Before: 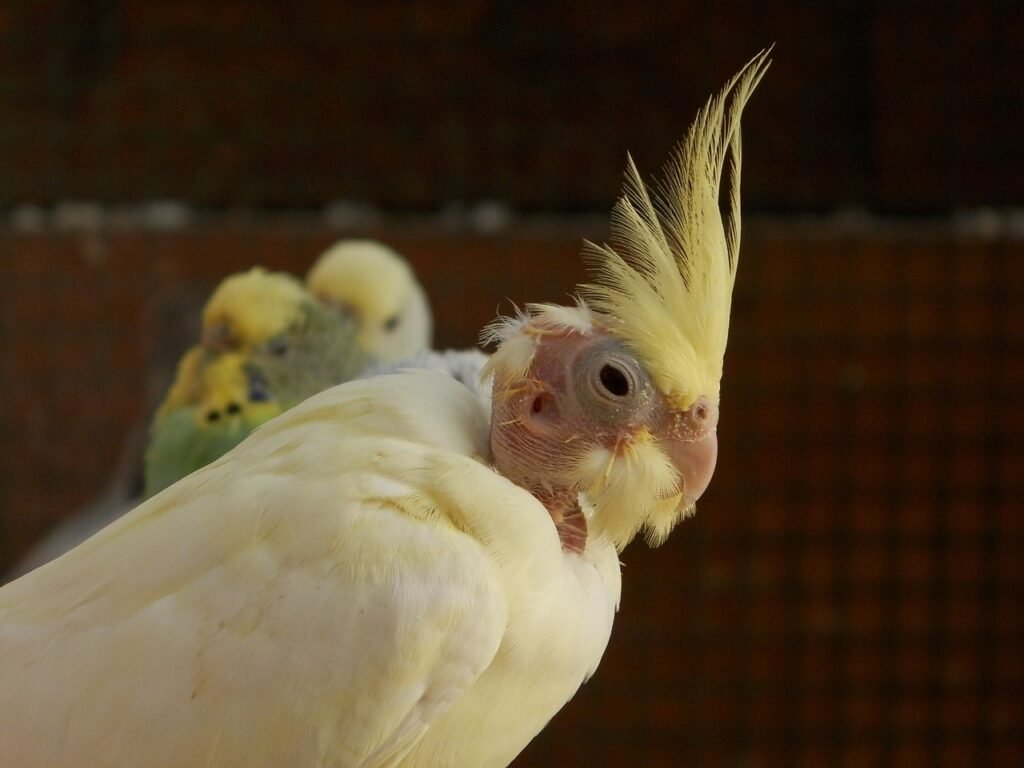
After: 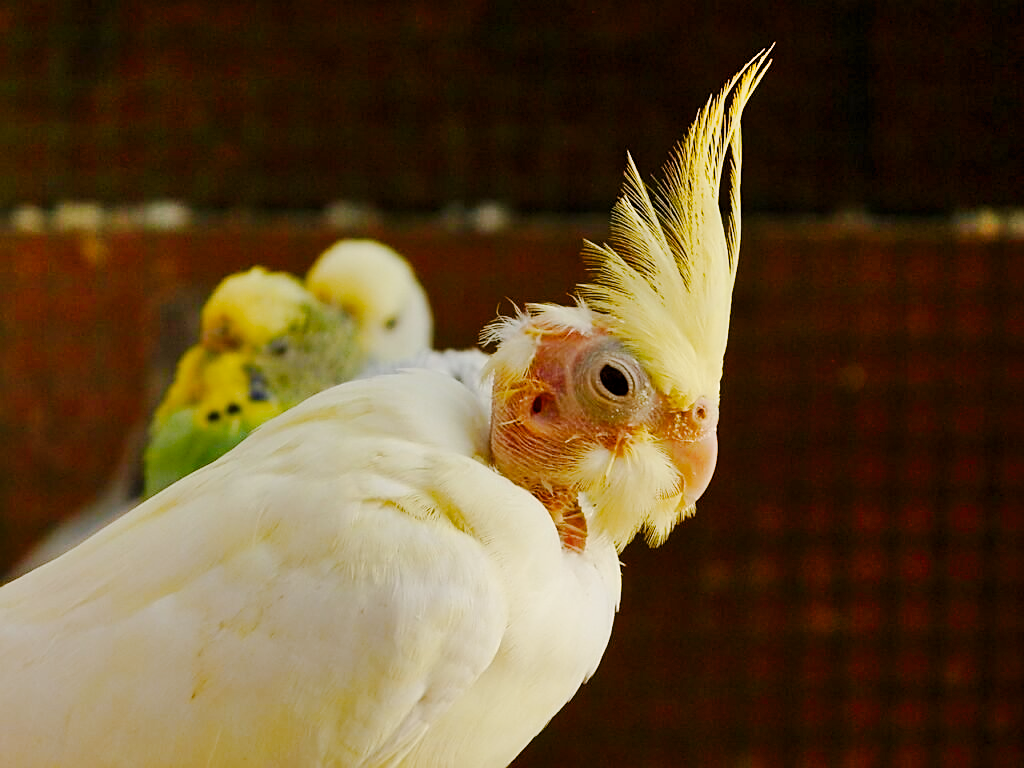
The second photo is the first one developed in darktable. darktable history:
exposure: black level correction 0.001, compensate exposure bias true, compensate highlight preservation false
color balance rgb: perceptual saturation grading › global saturation 20%, perceptual saturation grading › highlights -25.879%, perceptual saturation grading › shadows 50.251%
sharpen: on, module defaults
tone curve: curves: ch0 [(0, 0) (0.131, 0.135) (0.288, 0.372) (0.451, 0.608) (0.612, 0.739) (0.736, 0.832) (1, 1)]; ch1 [(0, 0) (0.392, 0.398) (0.487, 0.471) (0.496, 0.493) (0.519, 0.531) (0.557, 0.591) (0.581, 0.639) (0.622, 0.711) (1, 1)]; ch2 [(0, 0) (0.388, 0.344) (0.438, 0.425) (0.476, 0.482) (0.502, 0.508) (0.524, 0.531) (0.538, 0.58) (0.58, 0.621) (0.613, 0.679) (0.655, 0.738) (1, 1)], preserve colors none
shadows and highlights: low approximation 0.01, soften with gaussian
